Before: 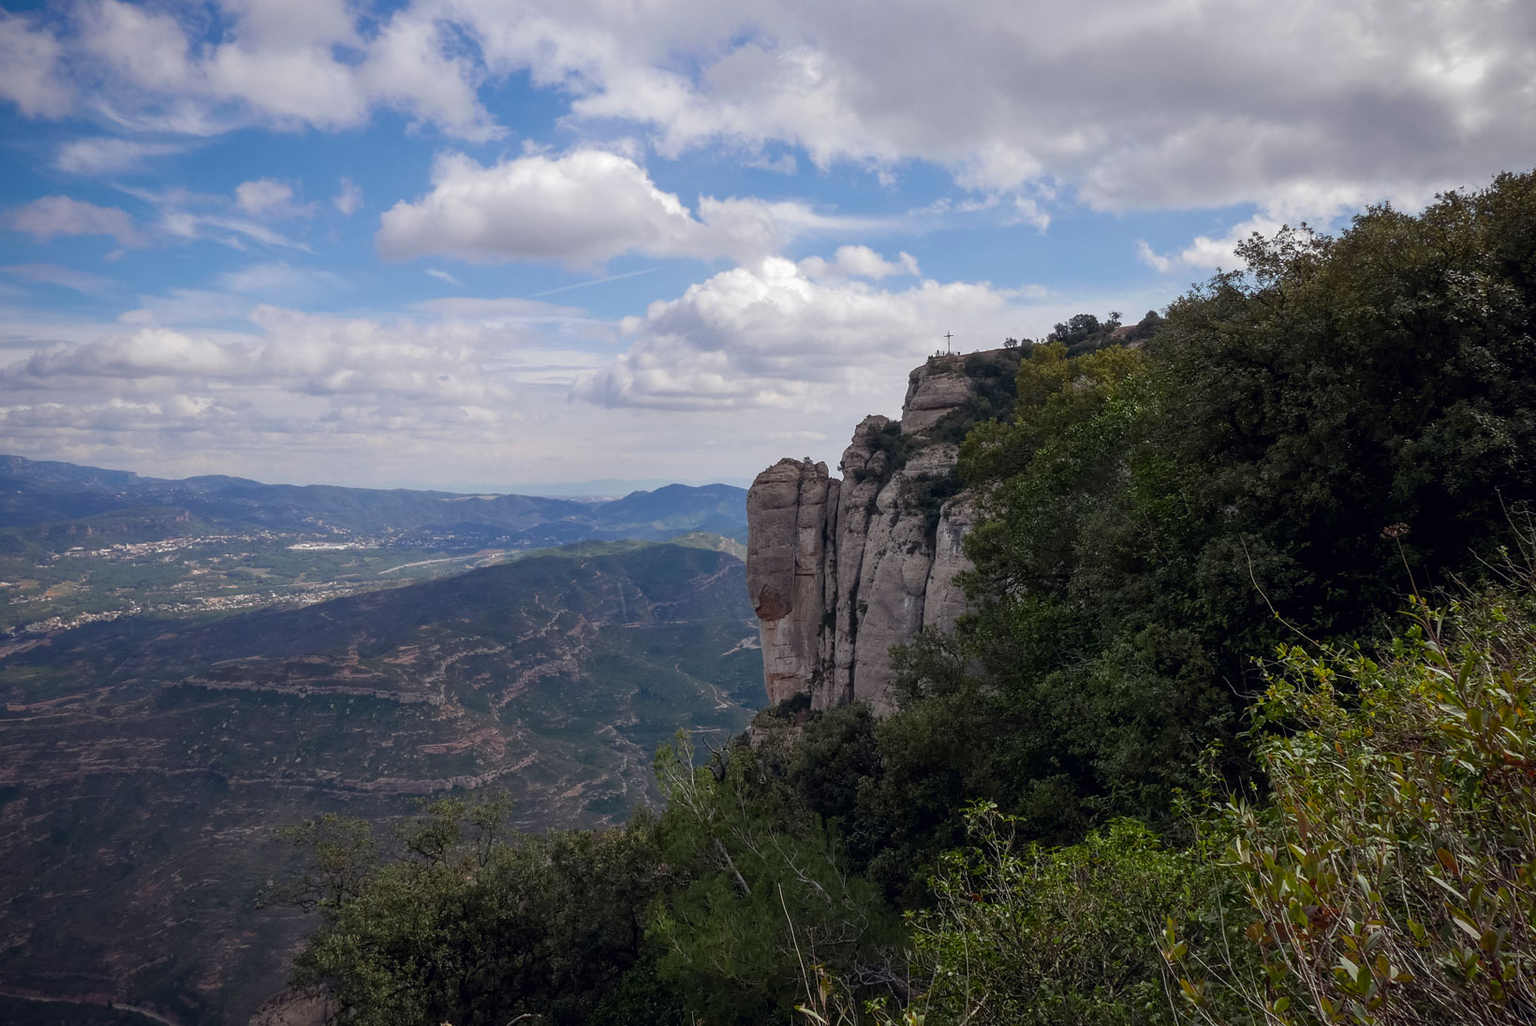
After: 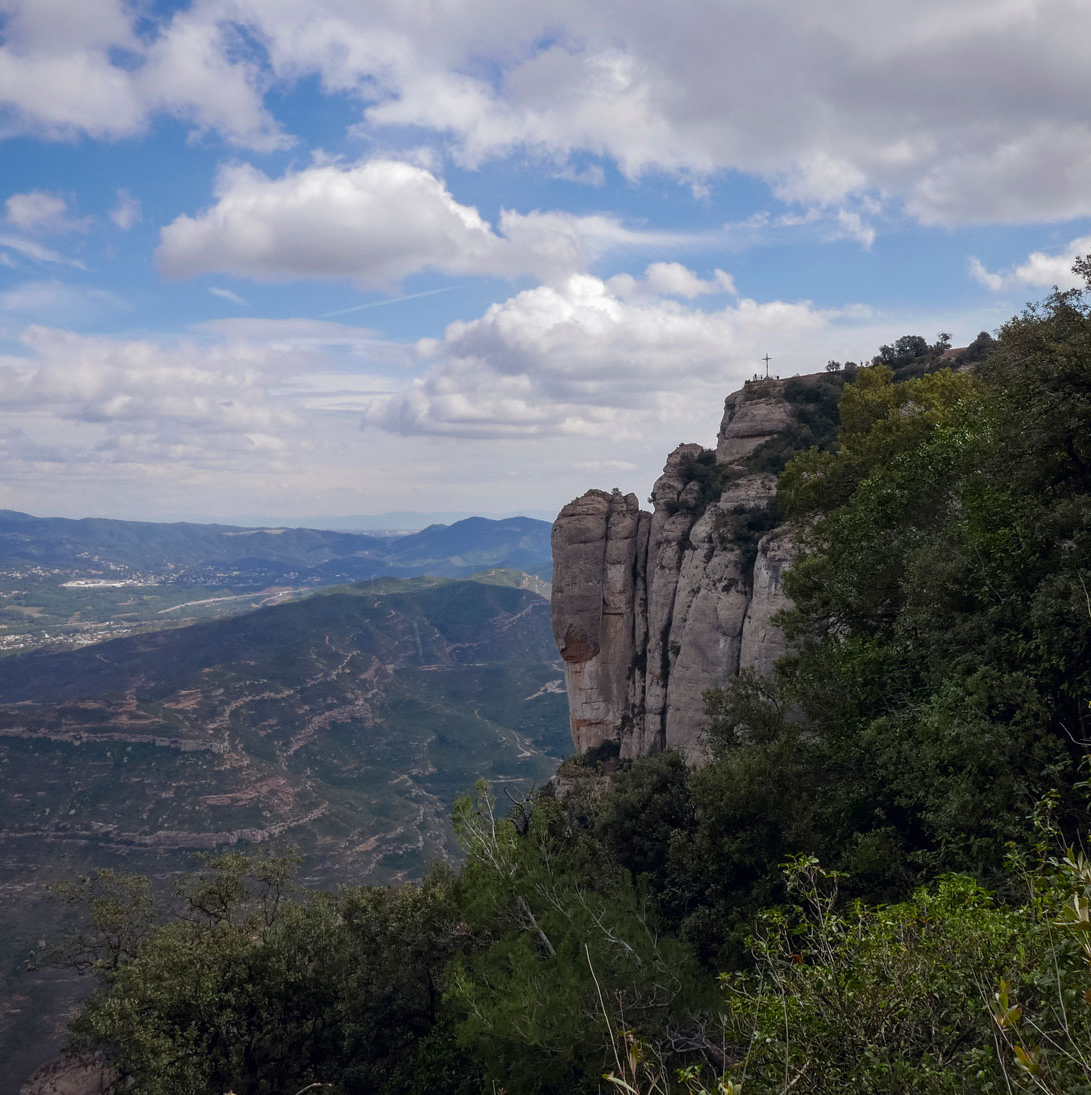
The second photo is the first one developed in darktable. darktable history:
crop and rotate: left 15.024%, right 18.42%
